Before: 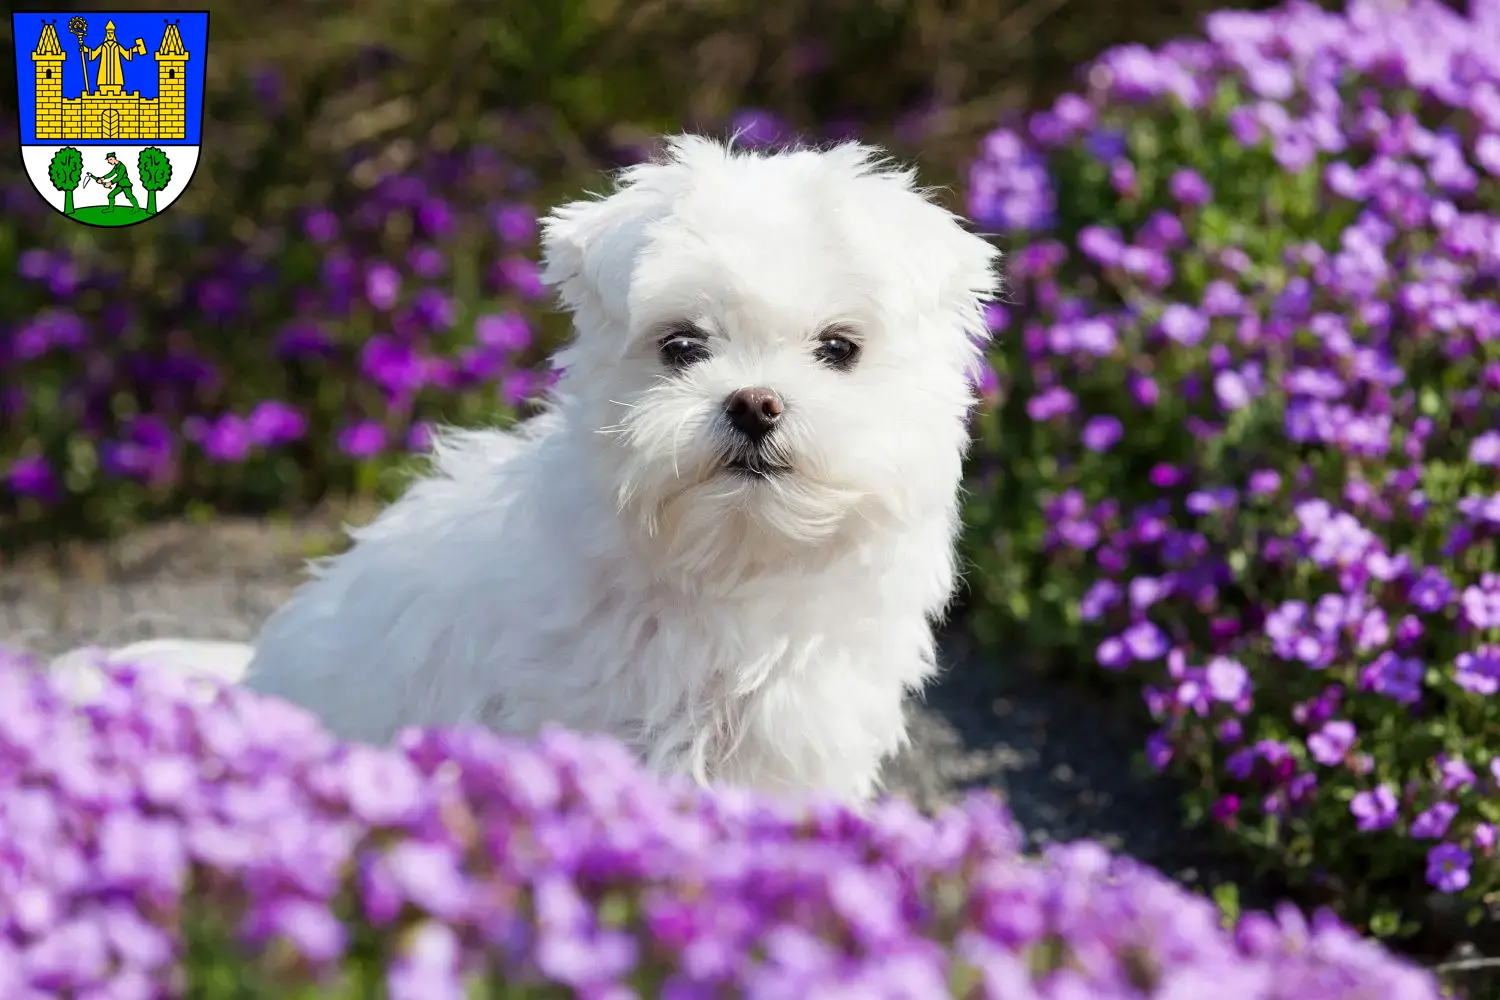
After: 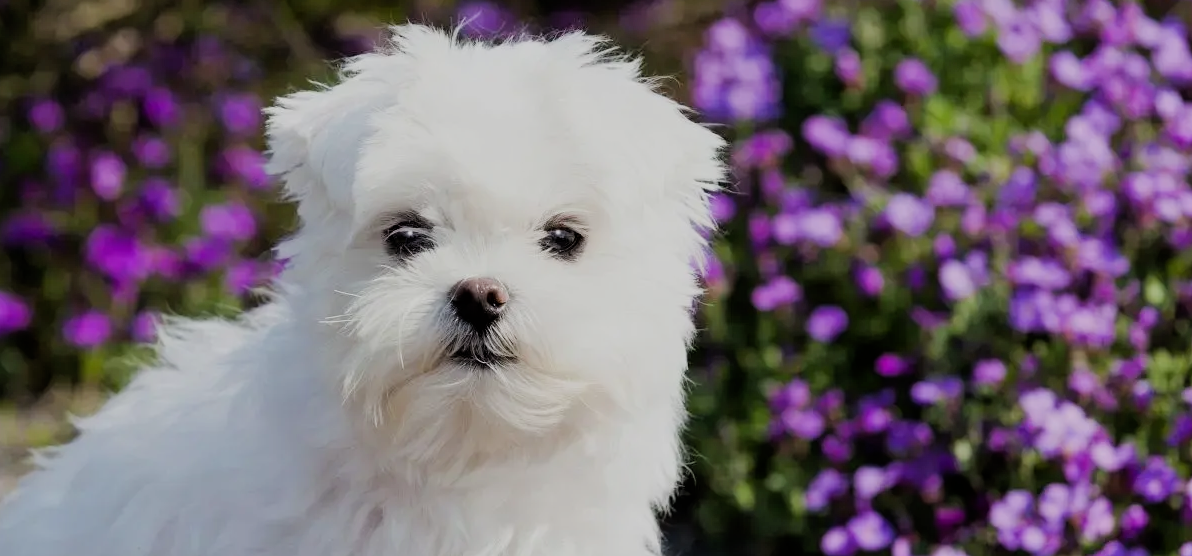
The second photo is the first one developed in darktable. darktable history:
crop: left 18.38%, top 11.092%, right 2.134%, bottom 33.217%
filmic rgb: black relative exposure -7.32 EV, white relative exposure 5.09 EV, hardness 3.2
